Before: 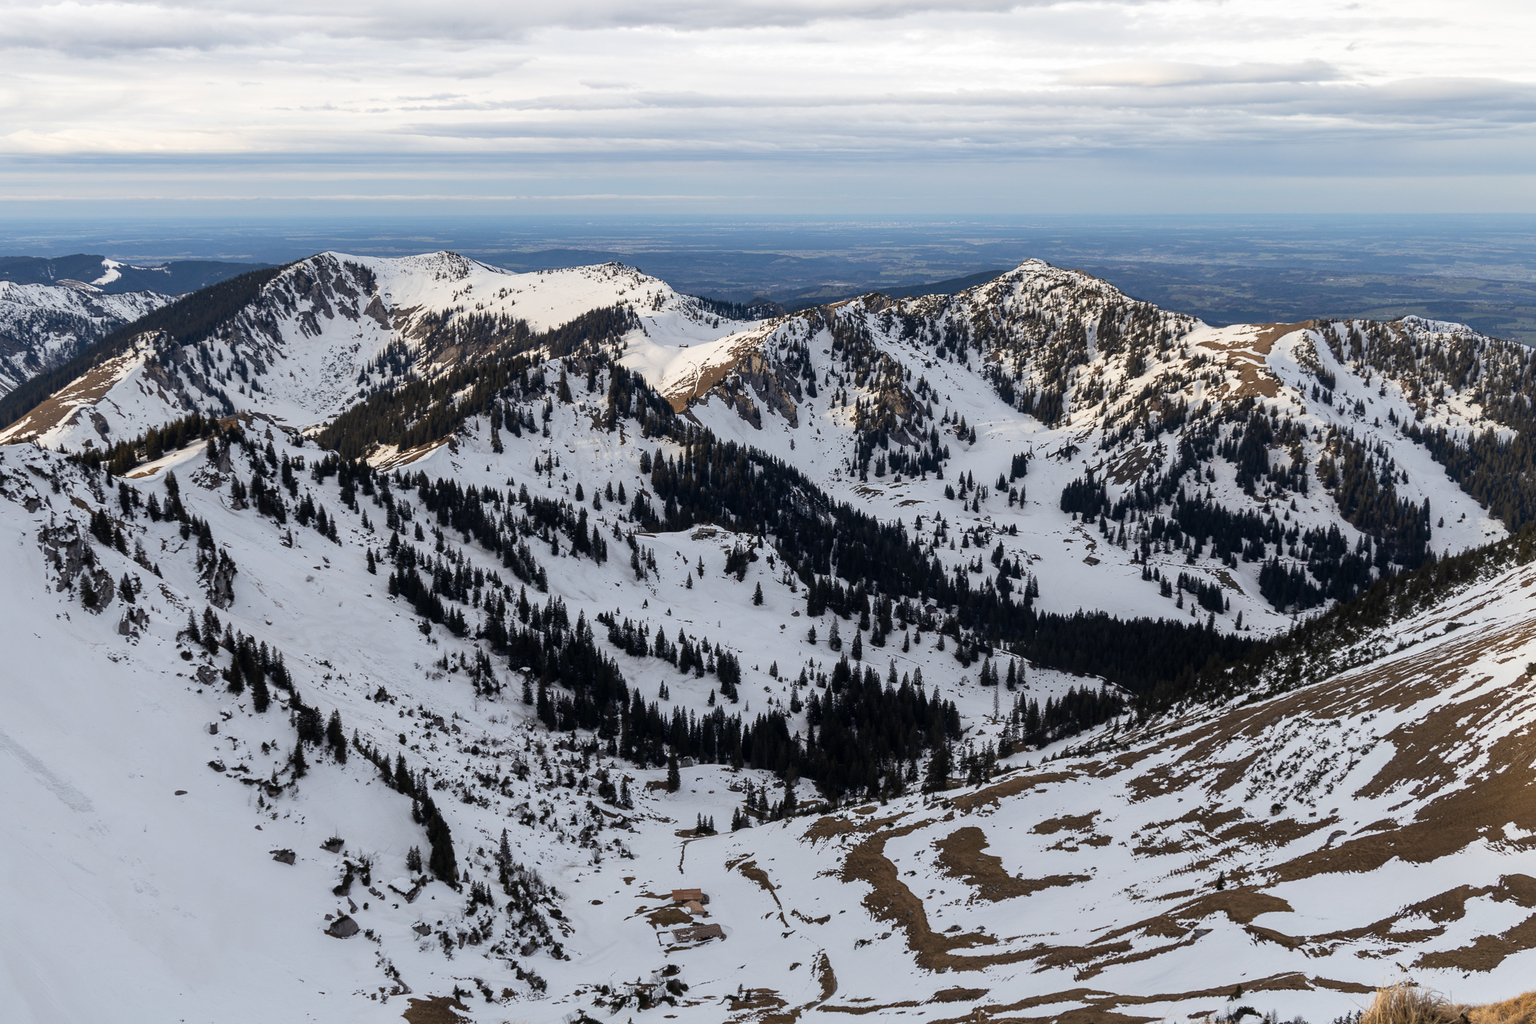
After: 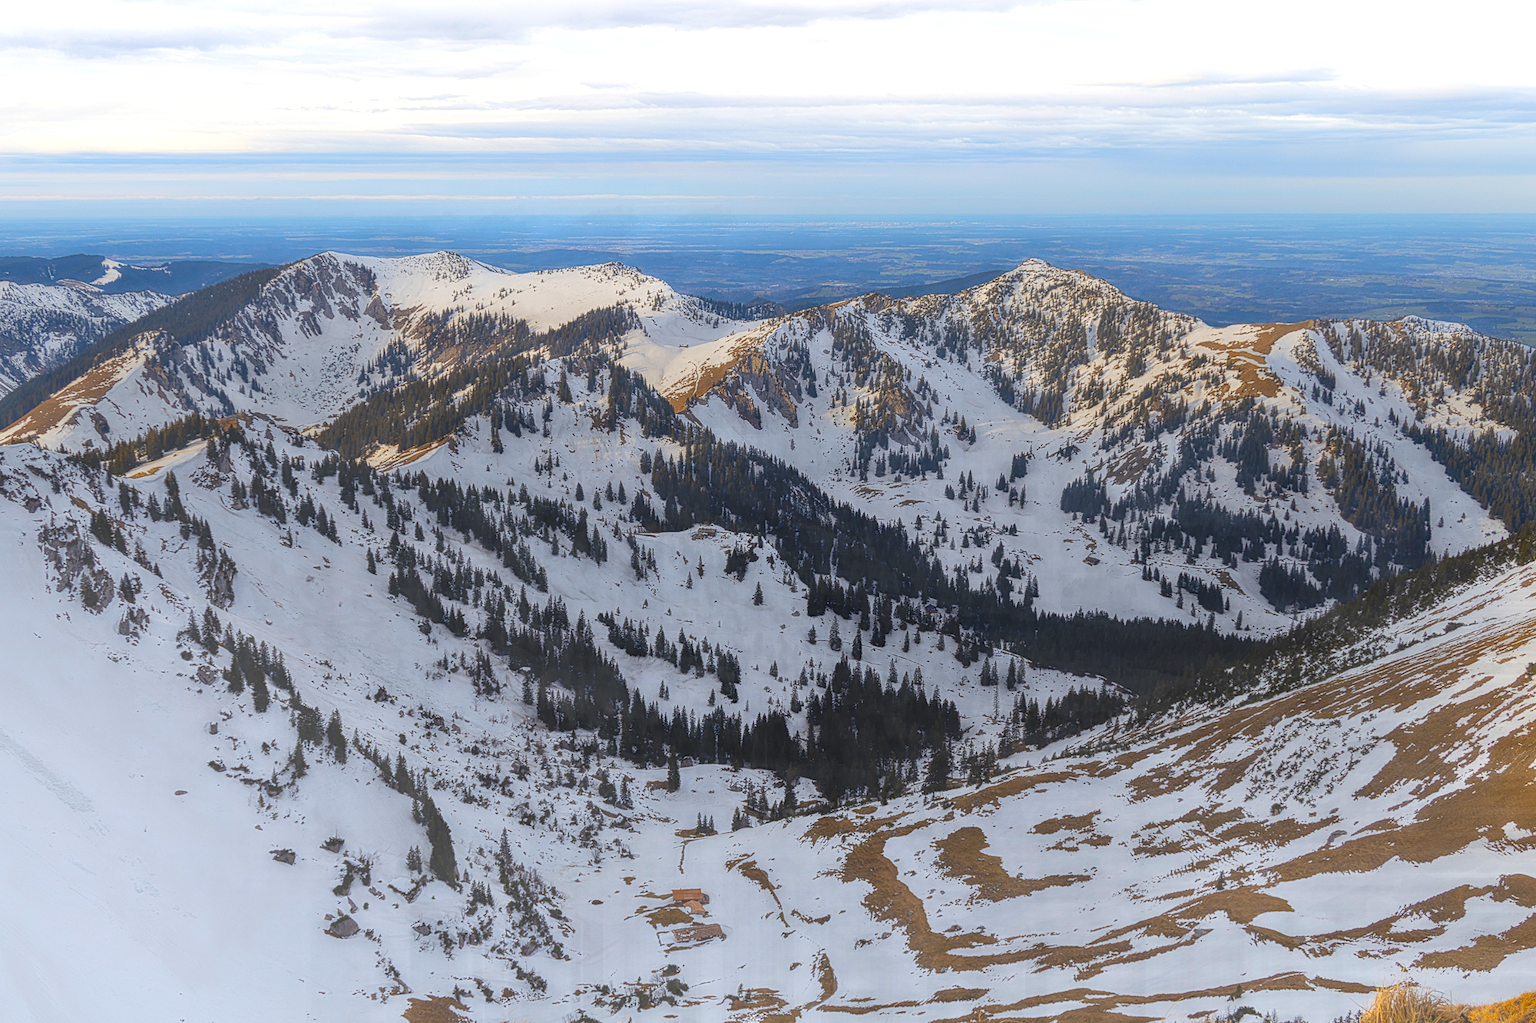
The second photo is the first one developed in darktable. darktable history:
contrast equalizer: y [[0.783, 0.666, 0.575, 0.77, 0.556, 0.501], [0.5 ×6], [0.5 ×6], [0, 0.02, 0.272, 0.399, 0.062, 0], [0 ×6]], mix -0.989
color balance rgb: perceptual saturation grading › global saturation 39.89%, perceptual brilliance grading › global brilliance 10.954%, global vibrance 9.458%
local contrast: detail 130%
